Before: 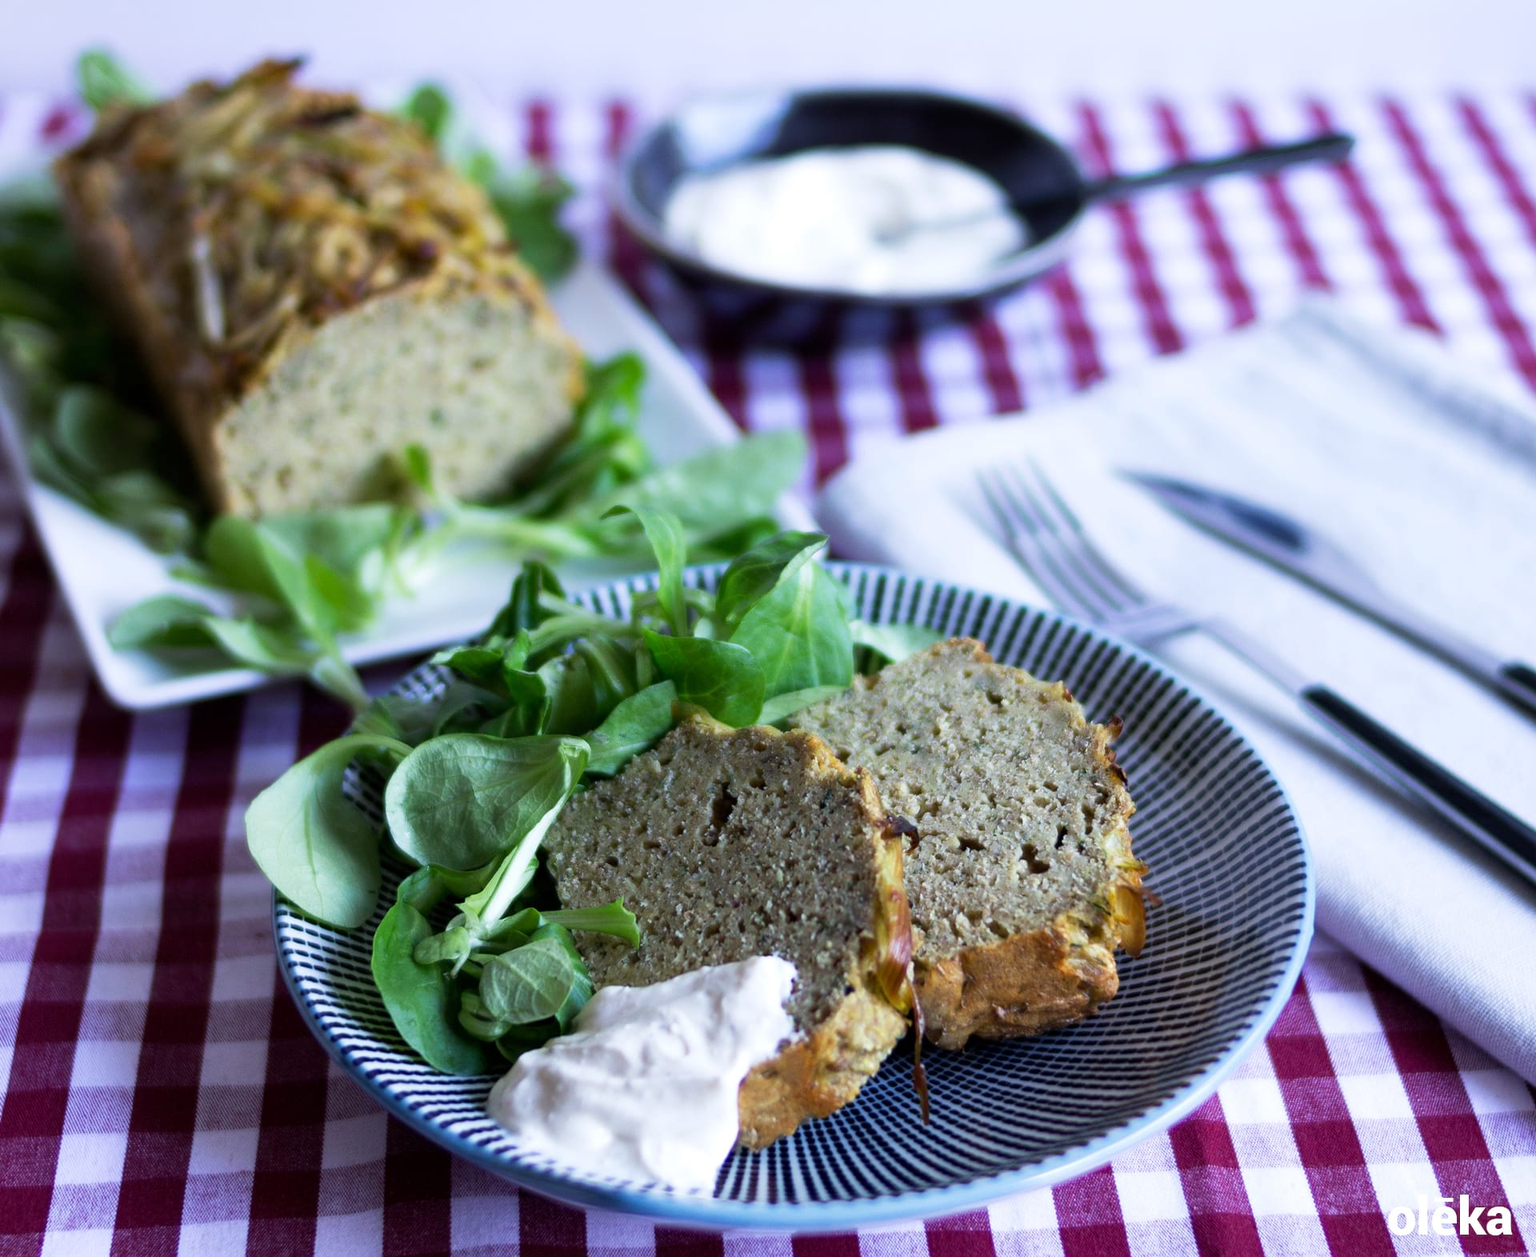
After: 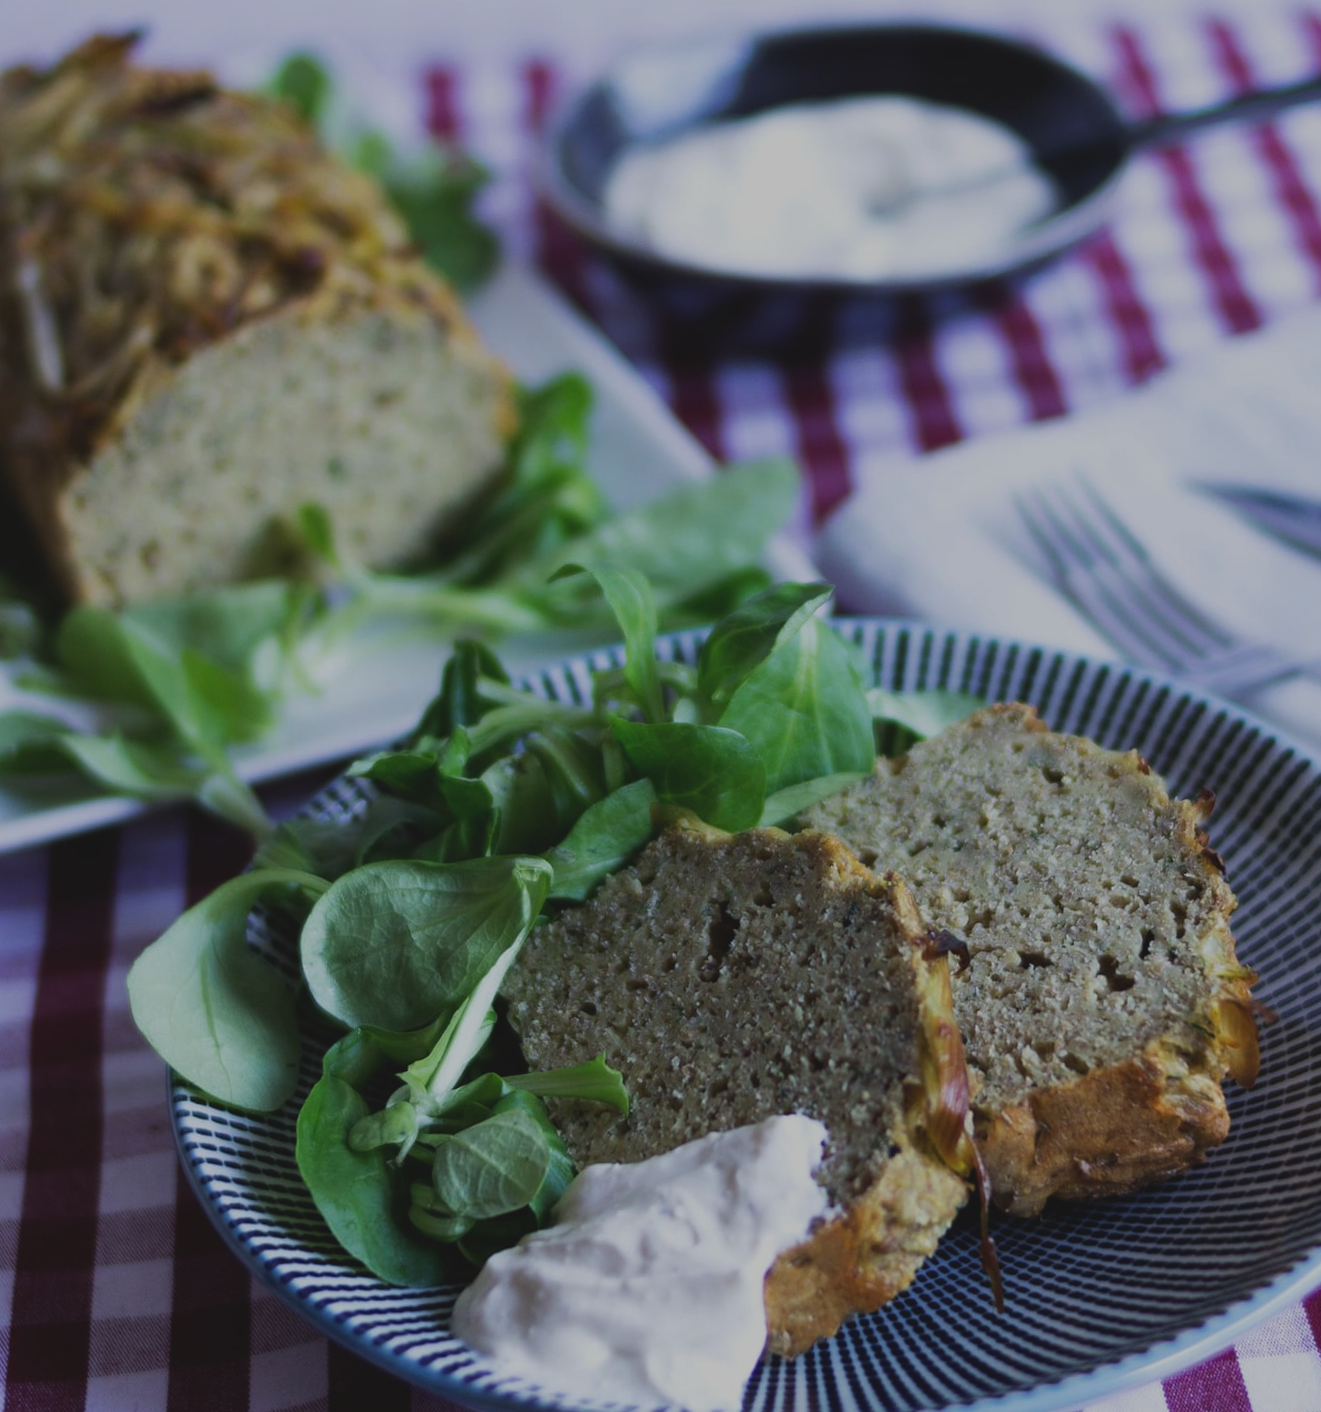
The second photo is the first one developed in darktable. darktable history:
rotate and perspective: rotation -3.52°, crop left 0.036, crop right 0.964, crop top 0.081, crop bottom 0.919
crop and rotate: left 9.061%, right 20.142%
exposure: black level correction -0.016, exposure -1.018 EV, compensate highlight preservation false
